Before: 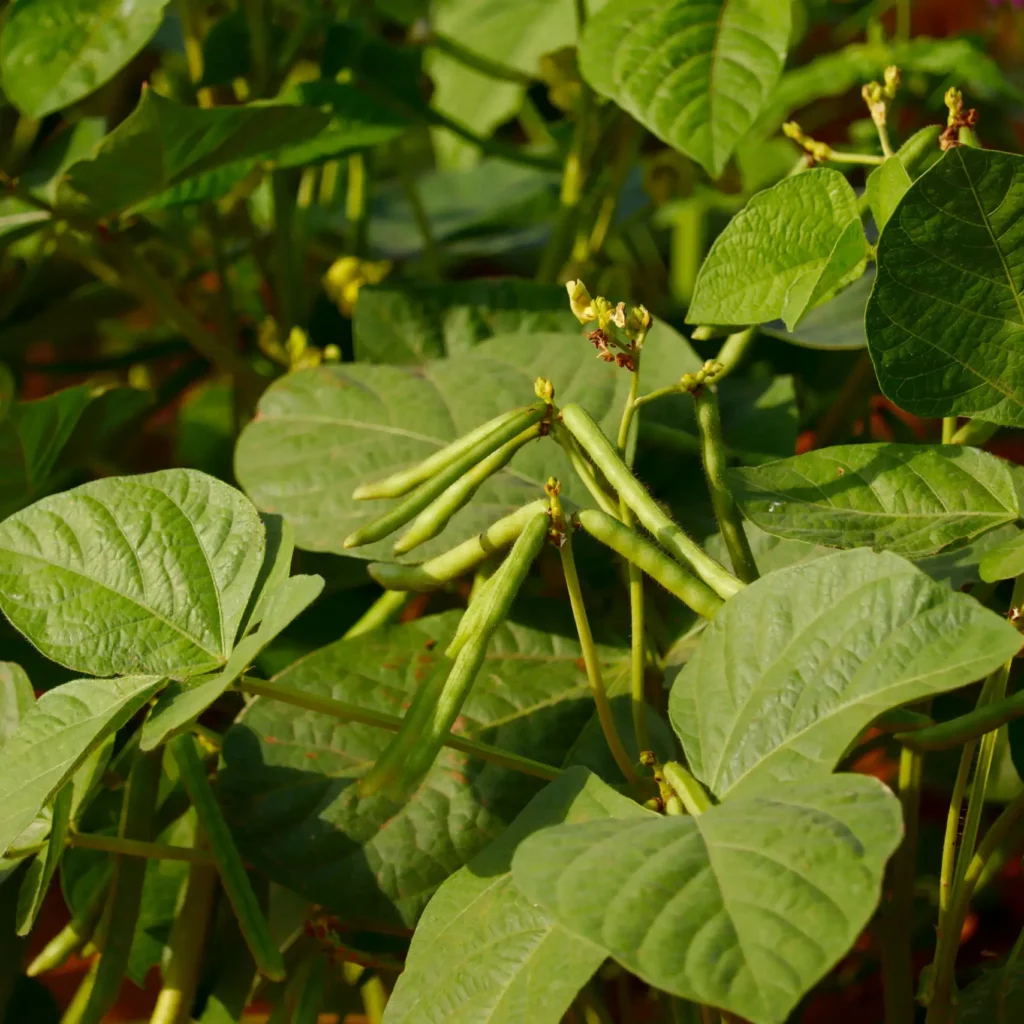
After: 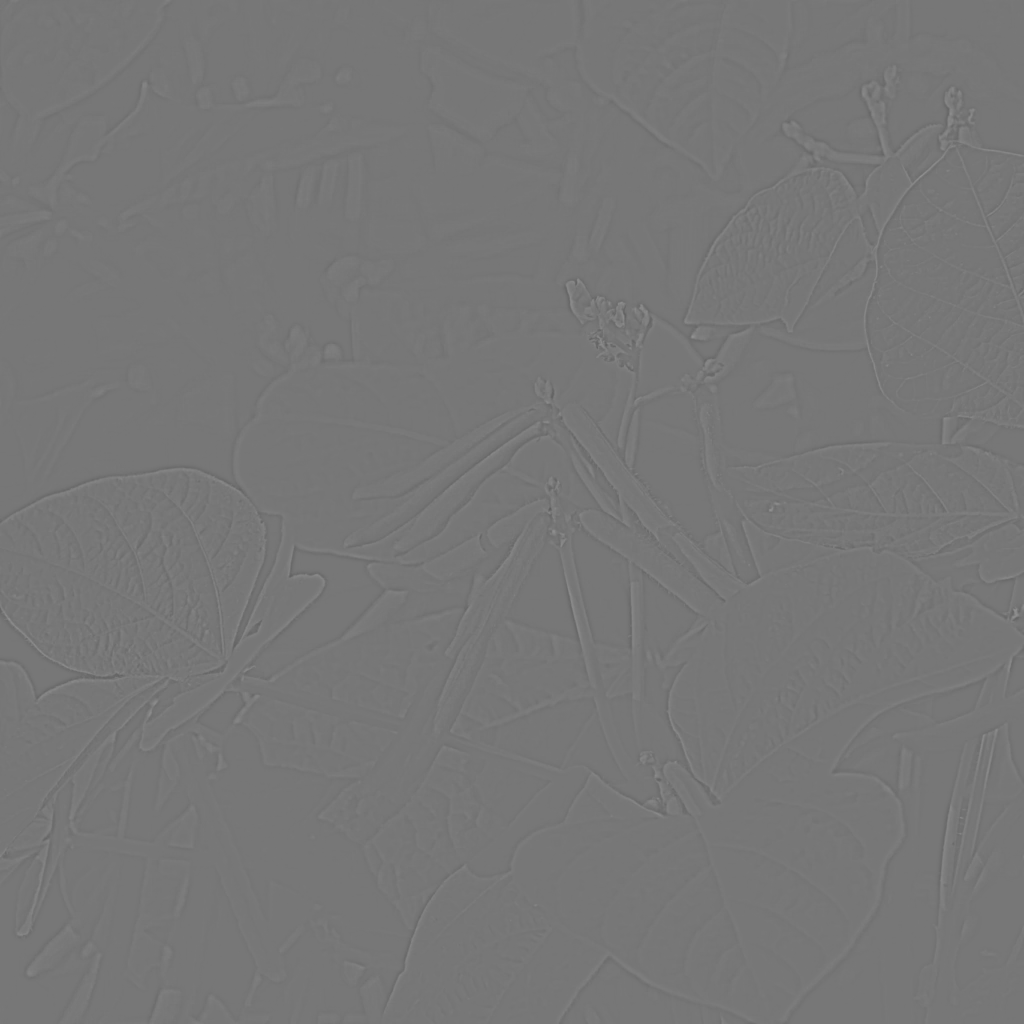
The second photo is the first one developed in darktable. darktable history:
shadows and highlights: shadows 32, highlights -32, soften with gaussian
highpass: sharpness 6%, contrast boost 7.63%
